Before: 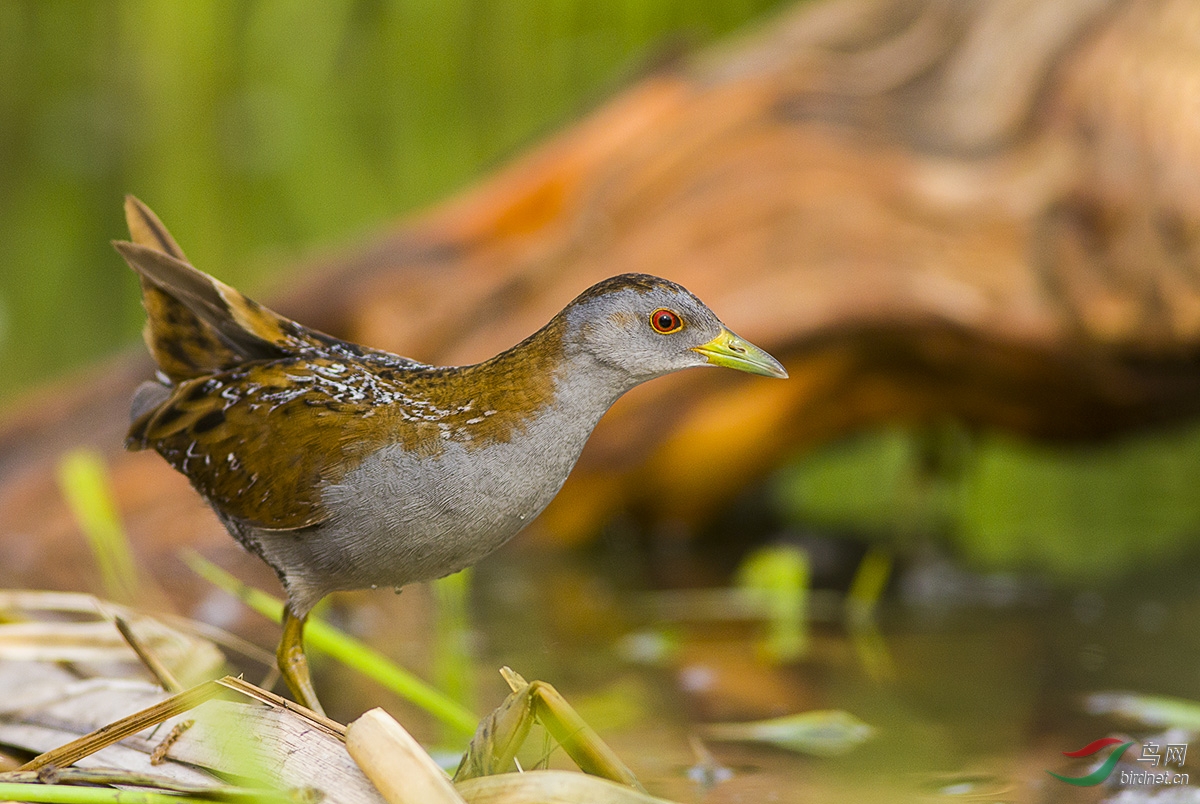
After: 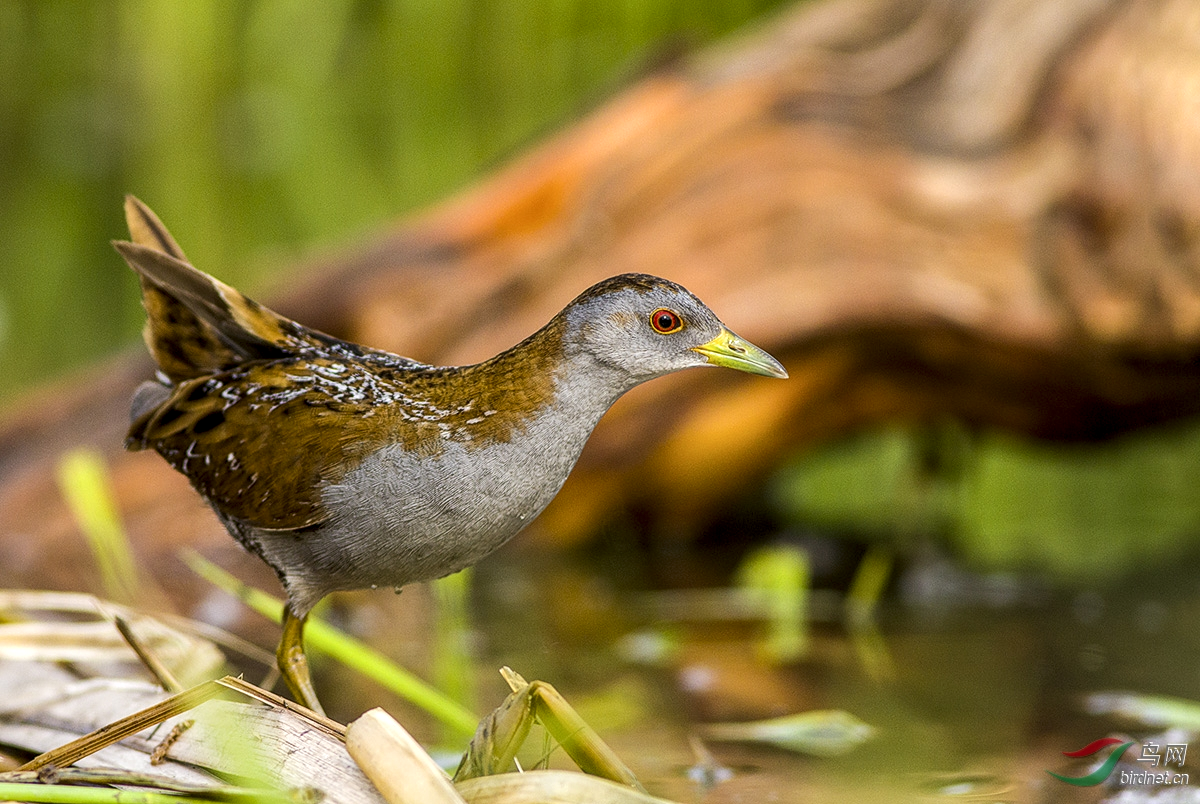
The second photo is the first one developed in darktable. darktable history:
local contrast: detail 150%
tone equalizer: smoothing diameter 2.01%, edges refinement/feathering 20.16, mask exposure compensation -1.57 EV, filter diffusion 5
